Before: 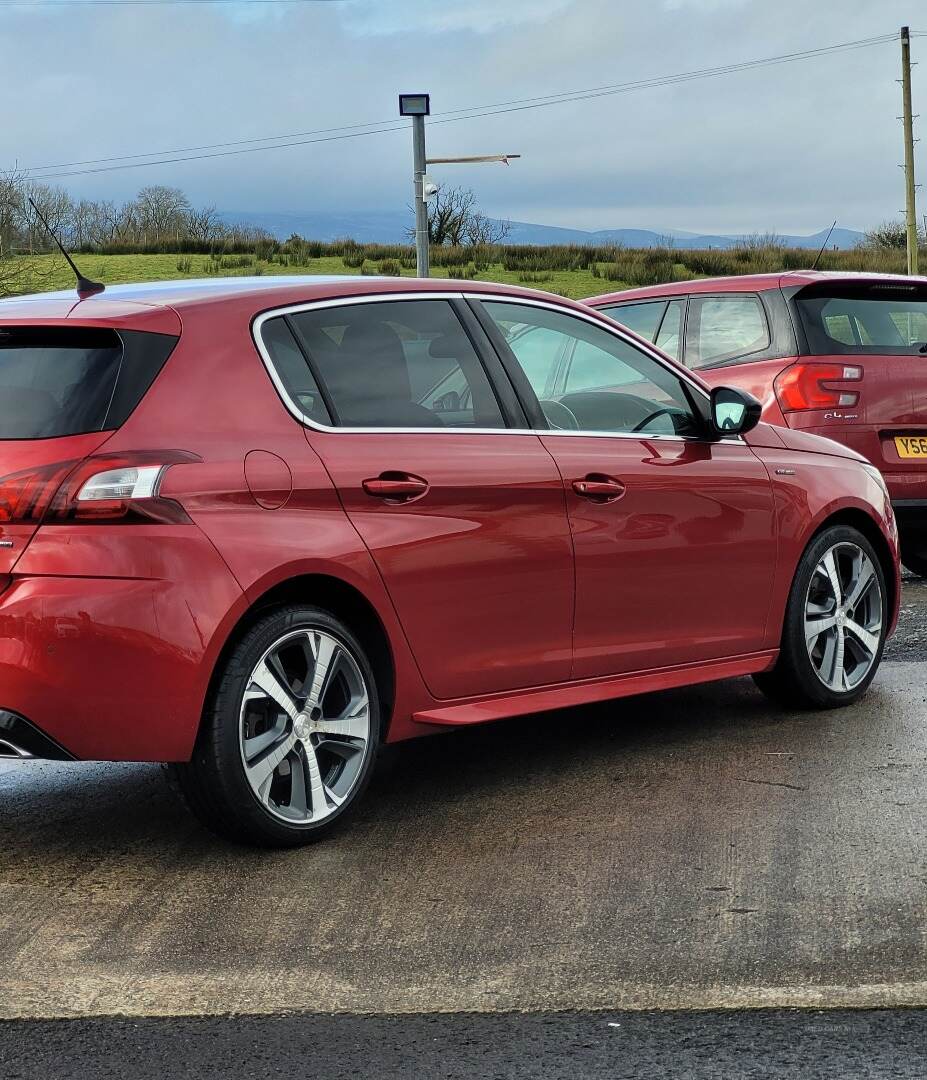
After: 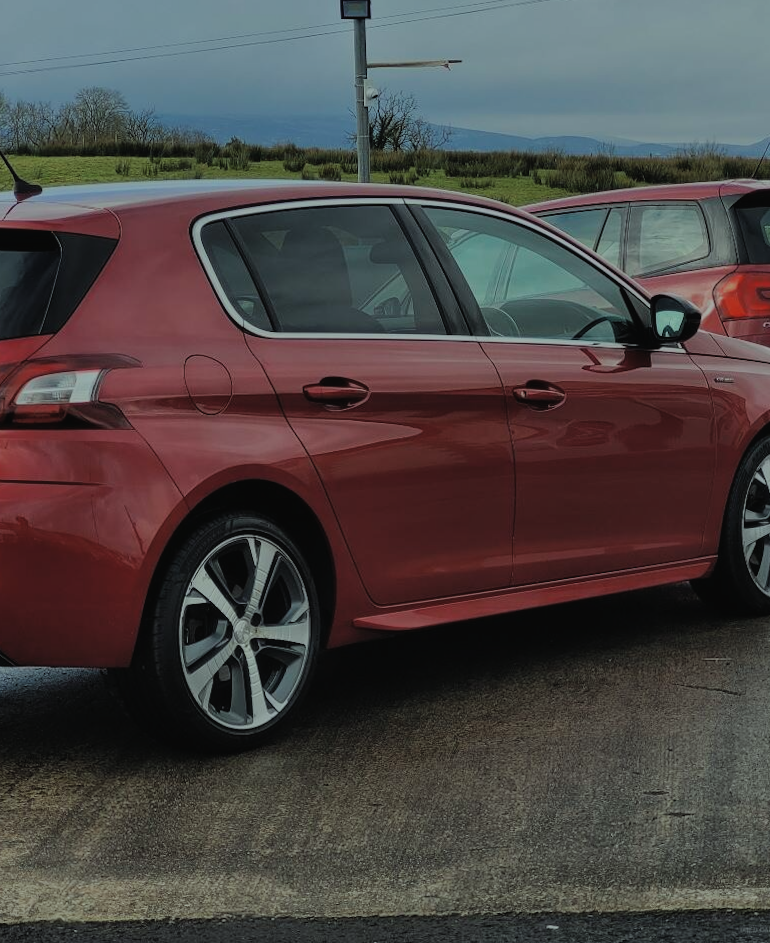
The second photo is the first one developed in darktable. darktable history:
exposure: black level correction -0.016, exposure -1.018 EV, compensate highlight preservation false
rotate and perspective: rotation 0.174°, lens shift (vertical) 0.013, lens shift (horizontal) 0.019, shear 0.001, automatic cropping original format, crop left 0.007, crop right 0.991, crop top 0.016, crop bottom 0.997
crop: left 6.446%, top 8.188%, right 9.538%, bottom 3.548%
filmic rgb: black relative exposure -7.65 EV, white relative exposure 4.56 EV, hardness 3.61
color correction: highlights a* -6.69, highlights b* 0.49
